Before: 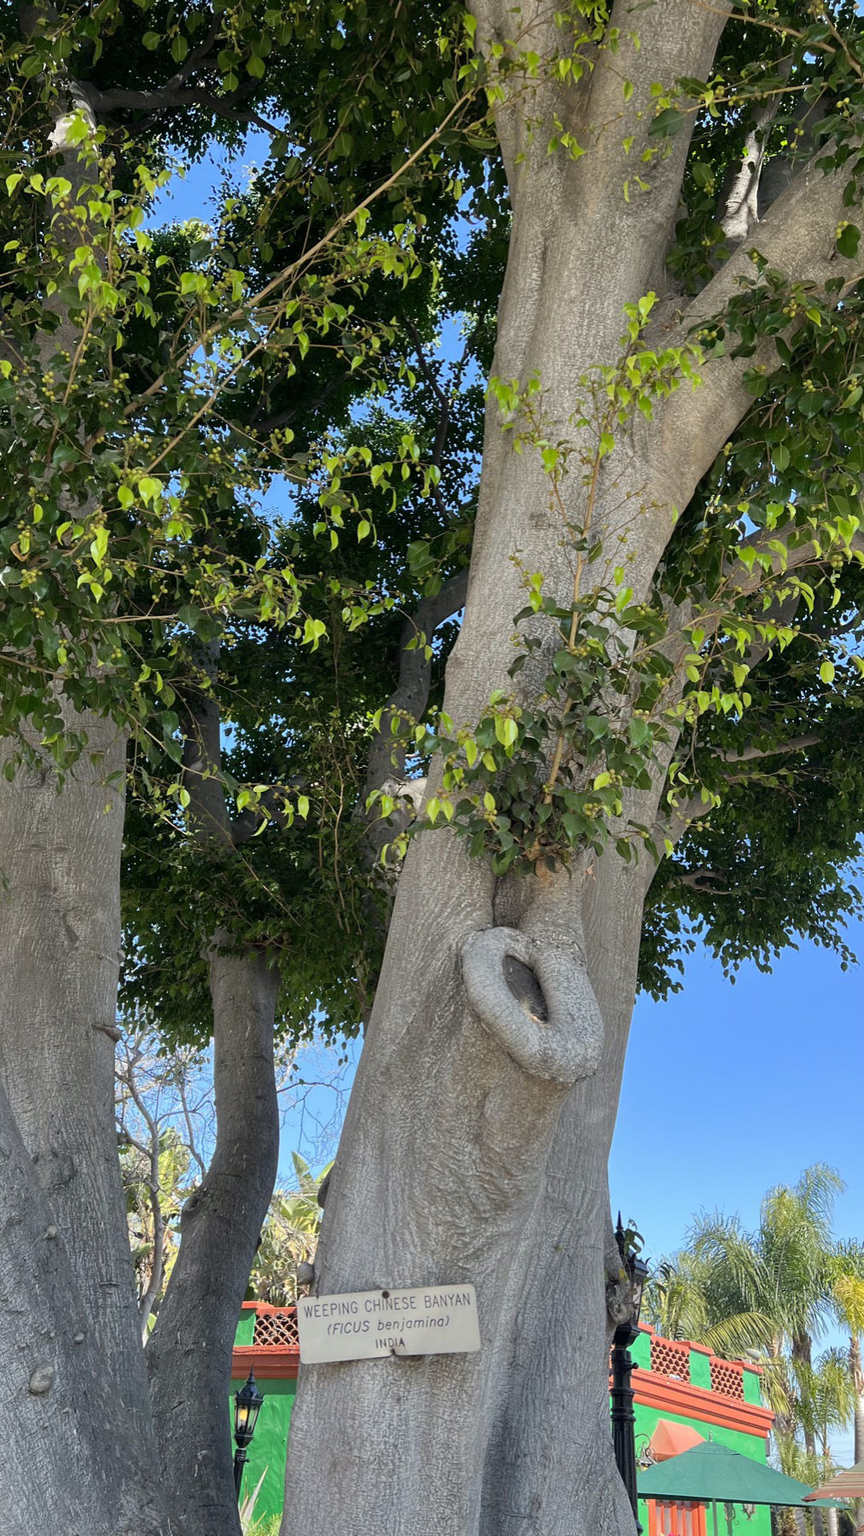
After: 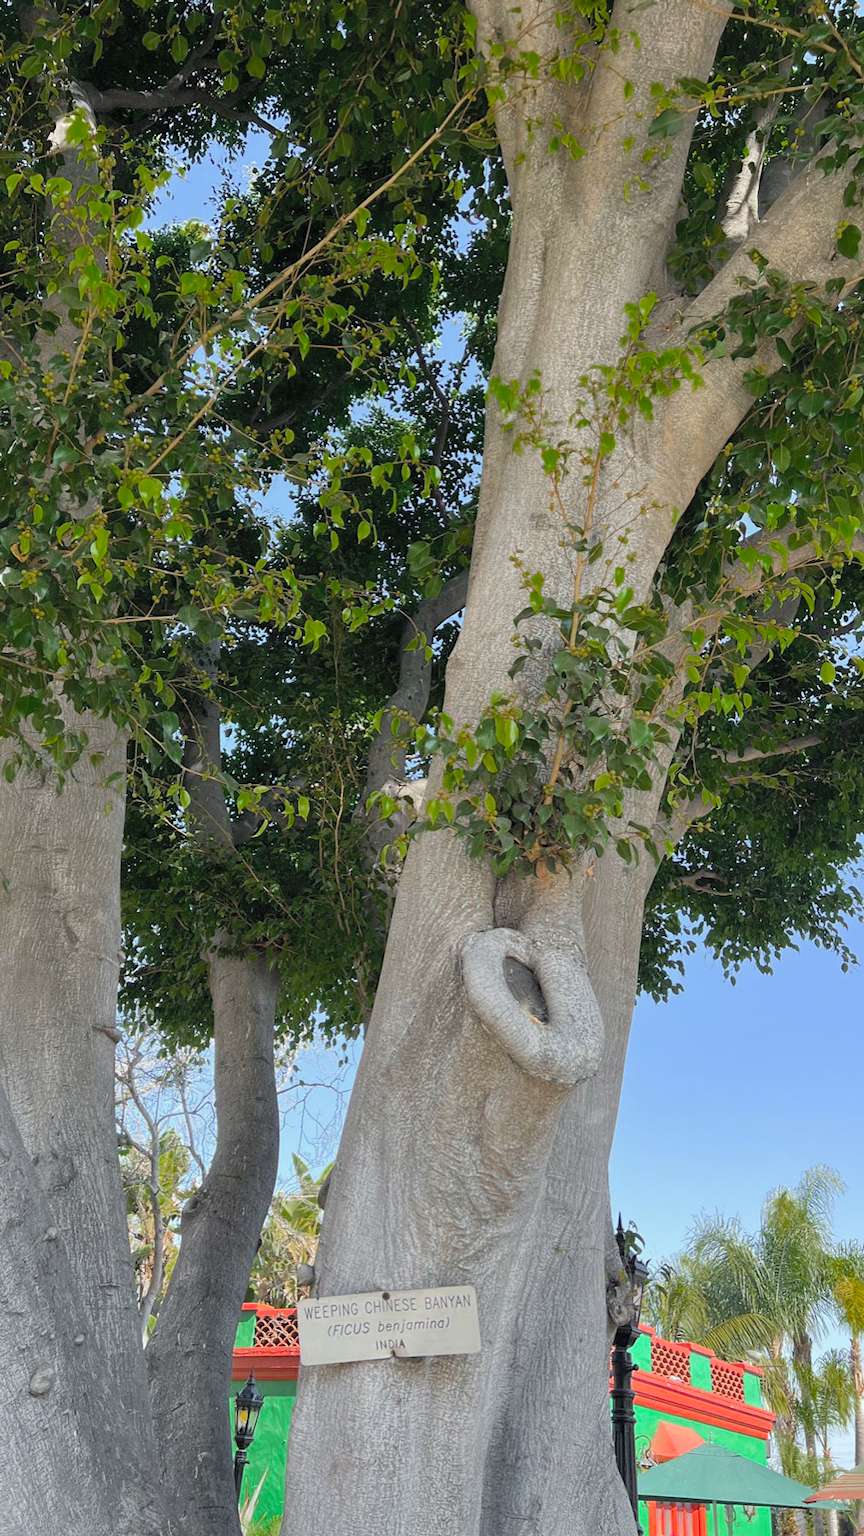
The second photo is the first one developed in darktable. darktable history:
crop: bottom 0.072%
contrast brightness saturation: brightness 0.143
color zones: curves: ch0 [(0, 0.48) (0.209, 0.398) (0.305, 0.332) (0.429, 0.493) (0.571, 0.5) (0.714, 0.5) (0.857, 0.5) (1, 0.48)]; ch1 [(0, 0.633) (0.143, 0.586) (0.286, 0.489) (0.429, 0.448) (0.571, 0.31) (0.714, 0.335) (0.857, 0.492) (1, 0.633)]; ch2 [(0, 0.448) (0.143, 0.498) (0.286, 0.5) (0.429, 0.5) (0.571, 0.5) (0.714, 0.5) (0.857, 0.5) (1, 0.448)]
